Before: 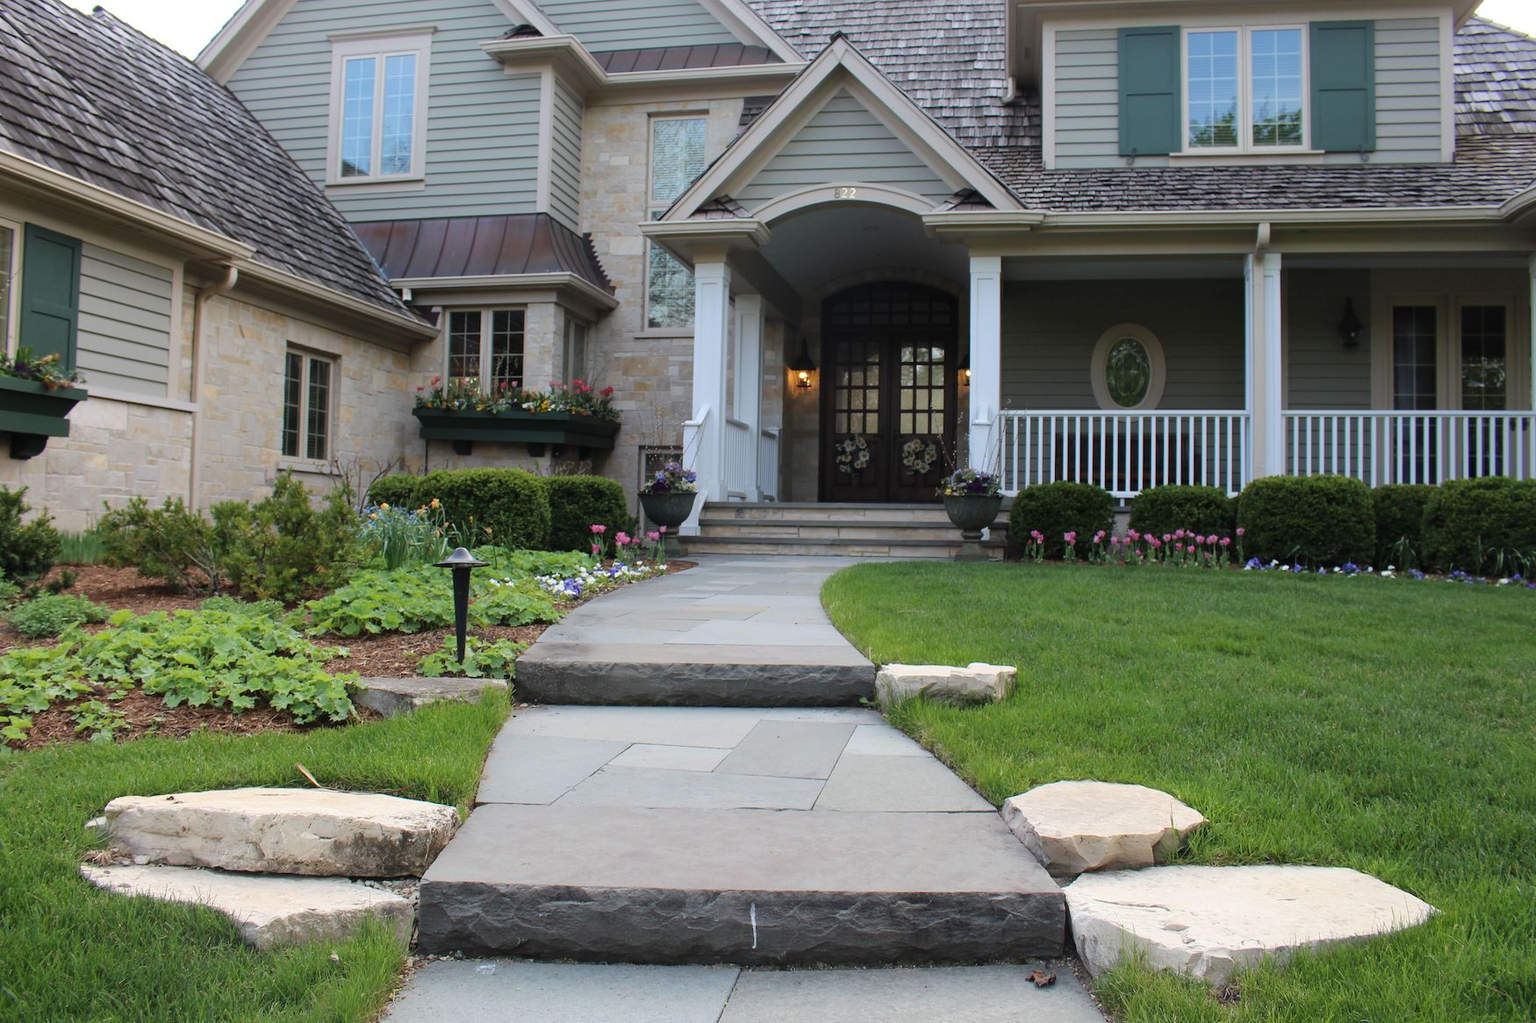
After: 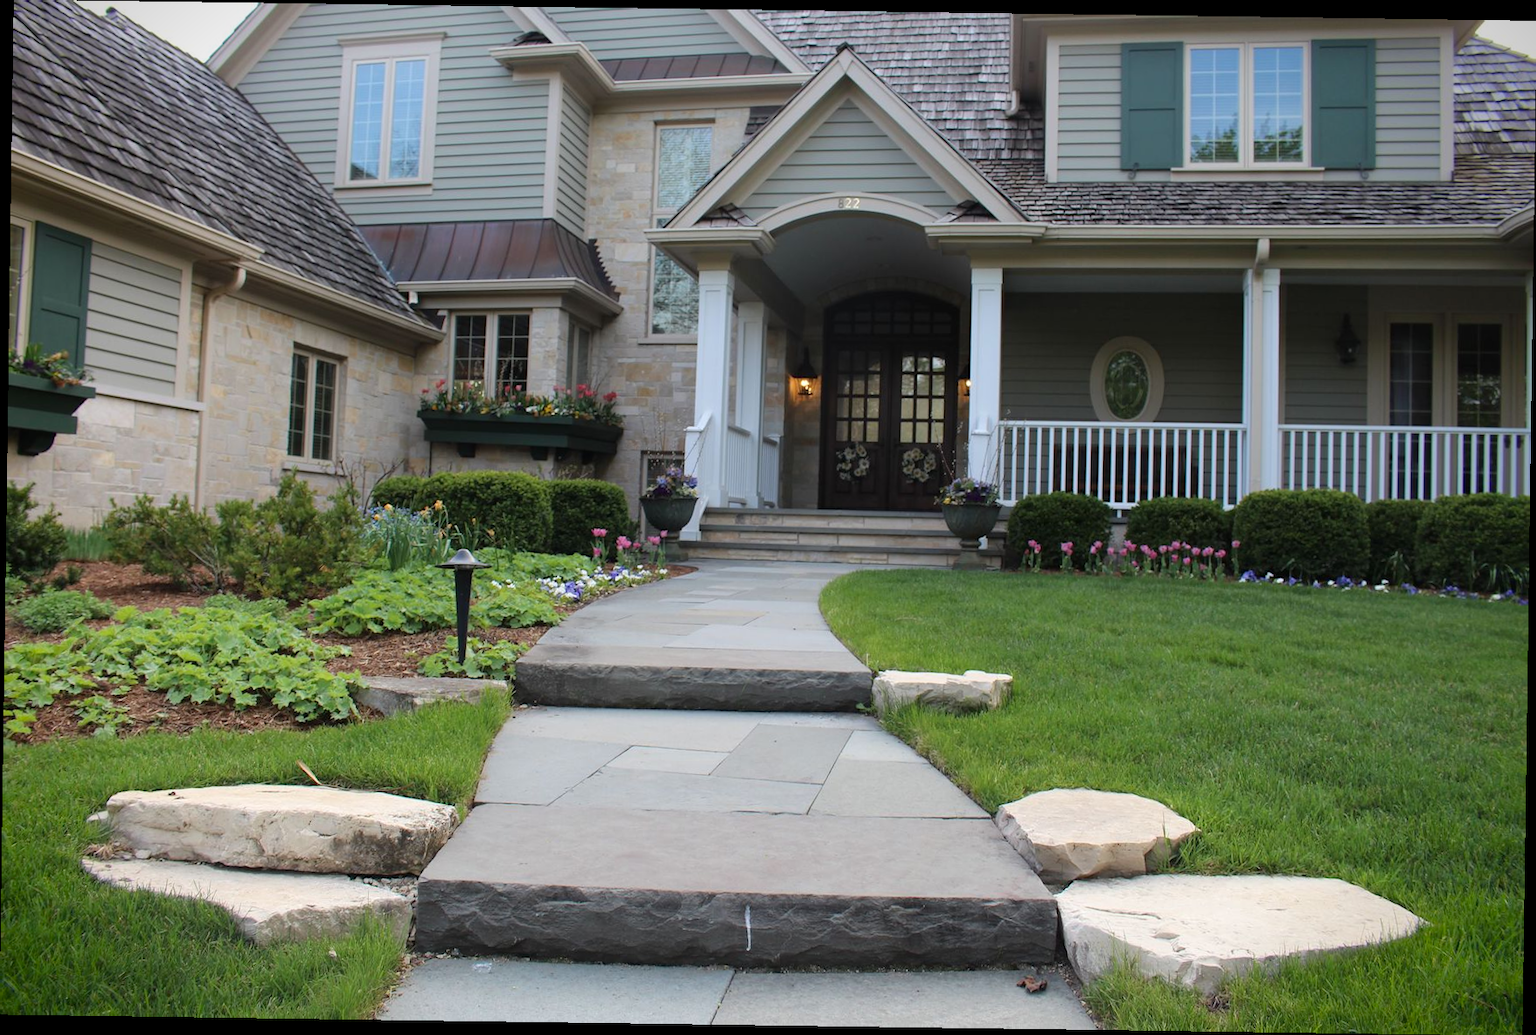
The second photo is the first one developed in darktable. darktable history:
vignetting: fall-off start 88.53%, fall-off radius 44.2%, saturation 0.376, width/height ratio 1.161
rotate and perspective: rotation 0.8°, automatic cropping off
